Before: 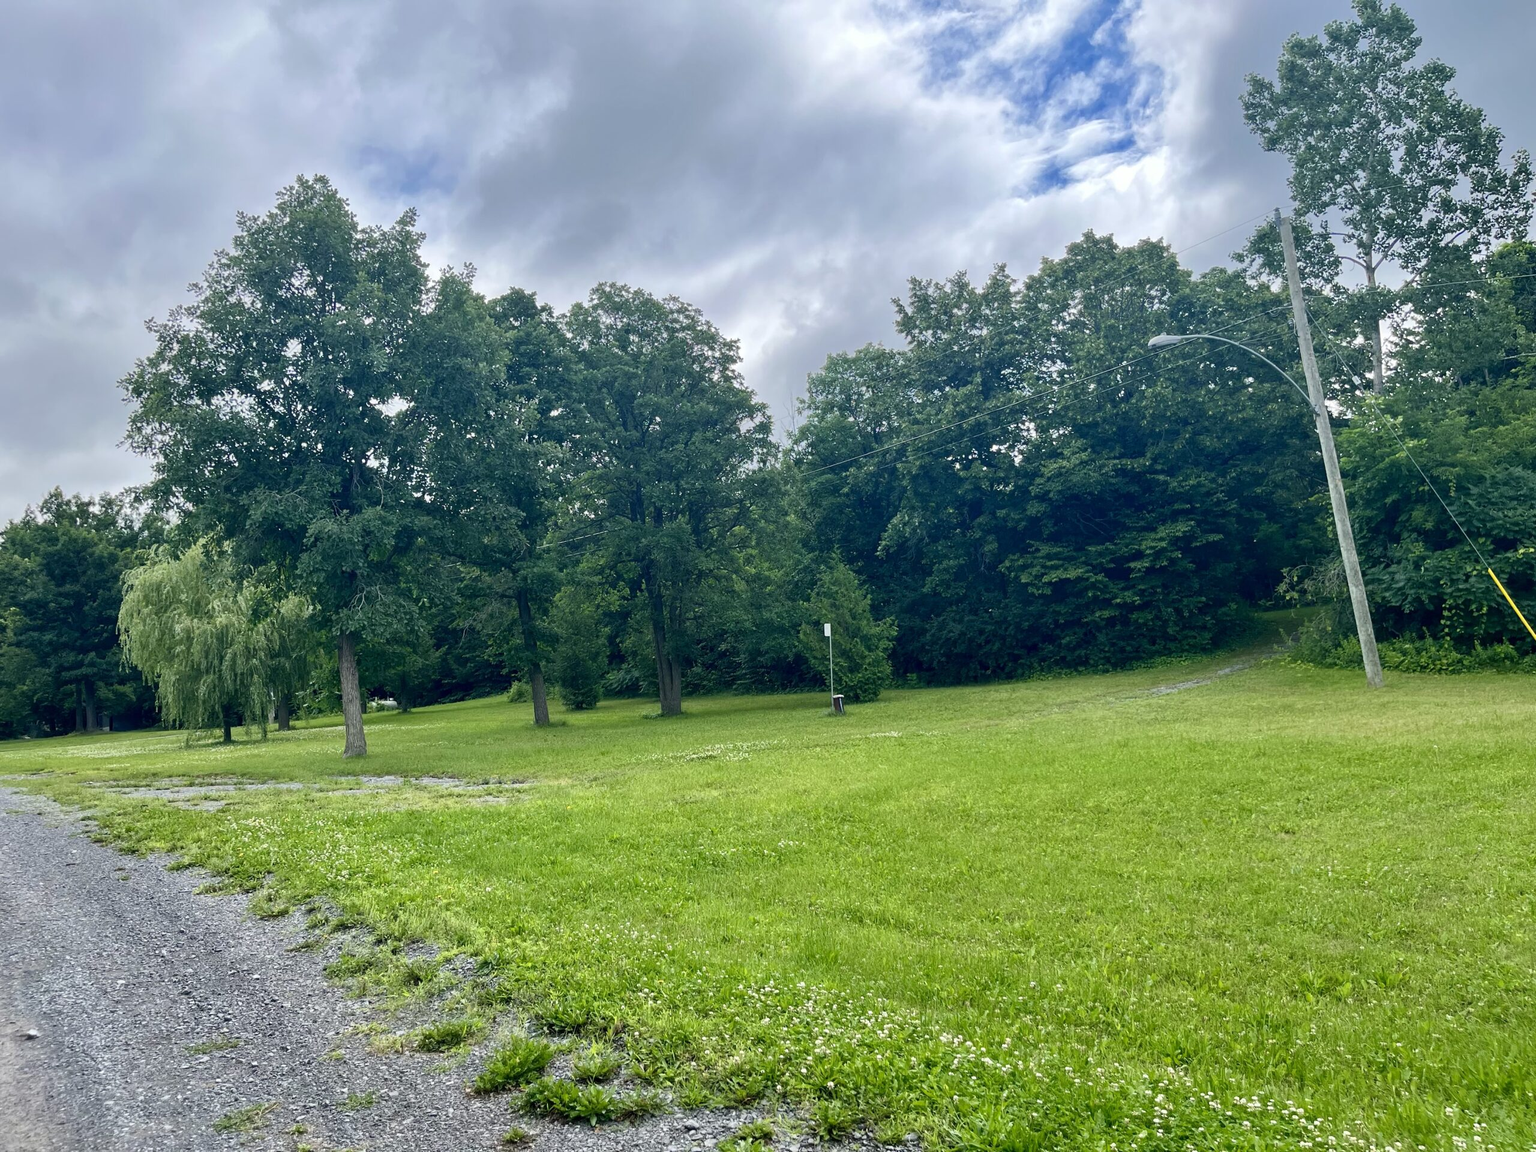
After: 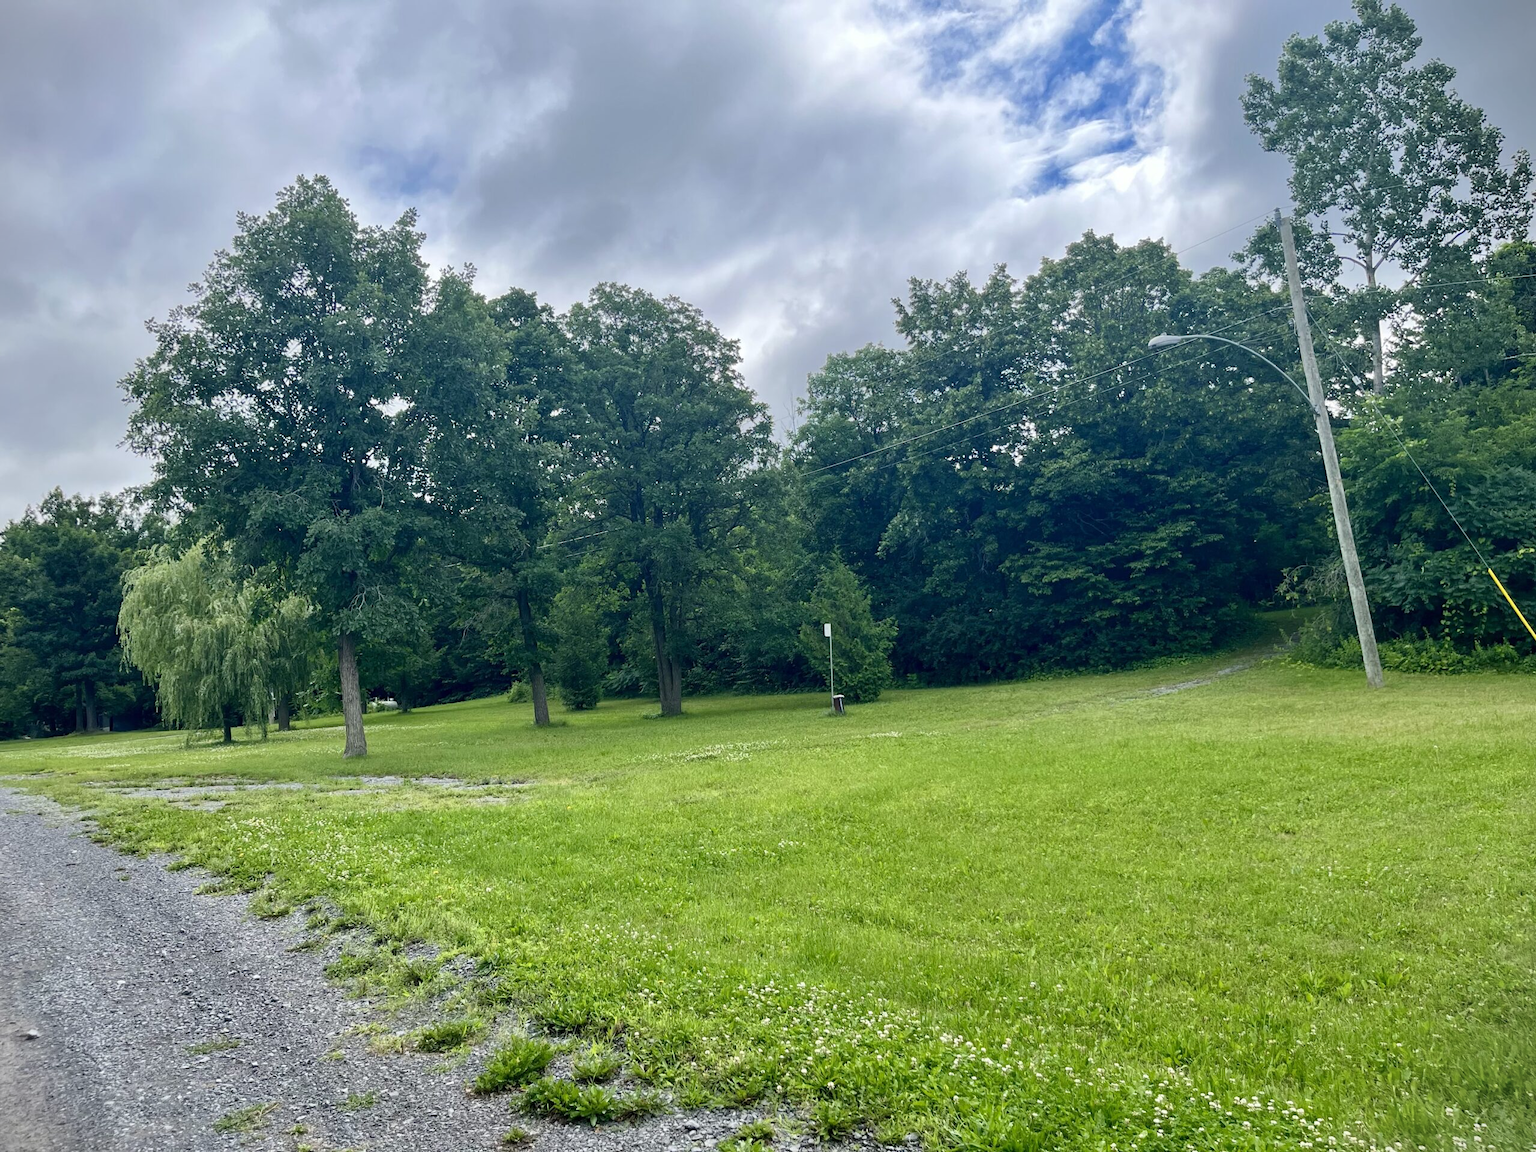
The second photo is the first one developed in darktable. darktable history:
vignetting: fall-off start 100.55%
